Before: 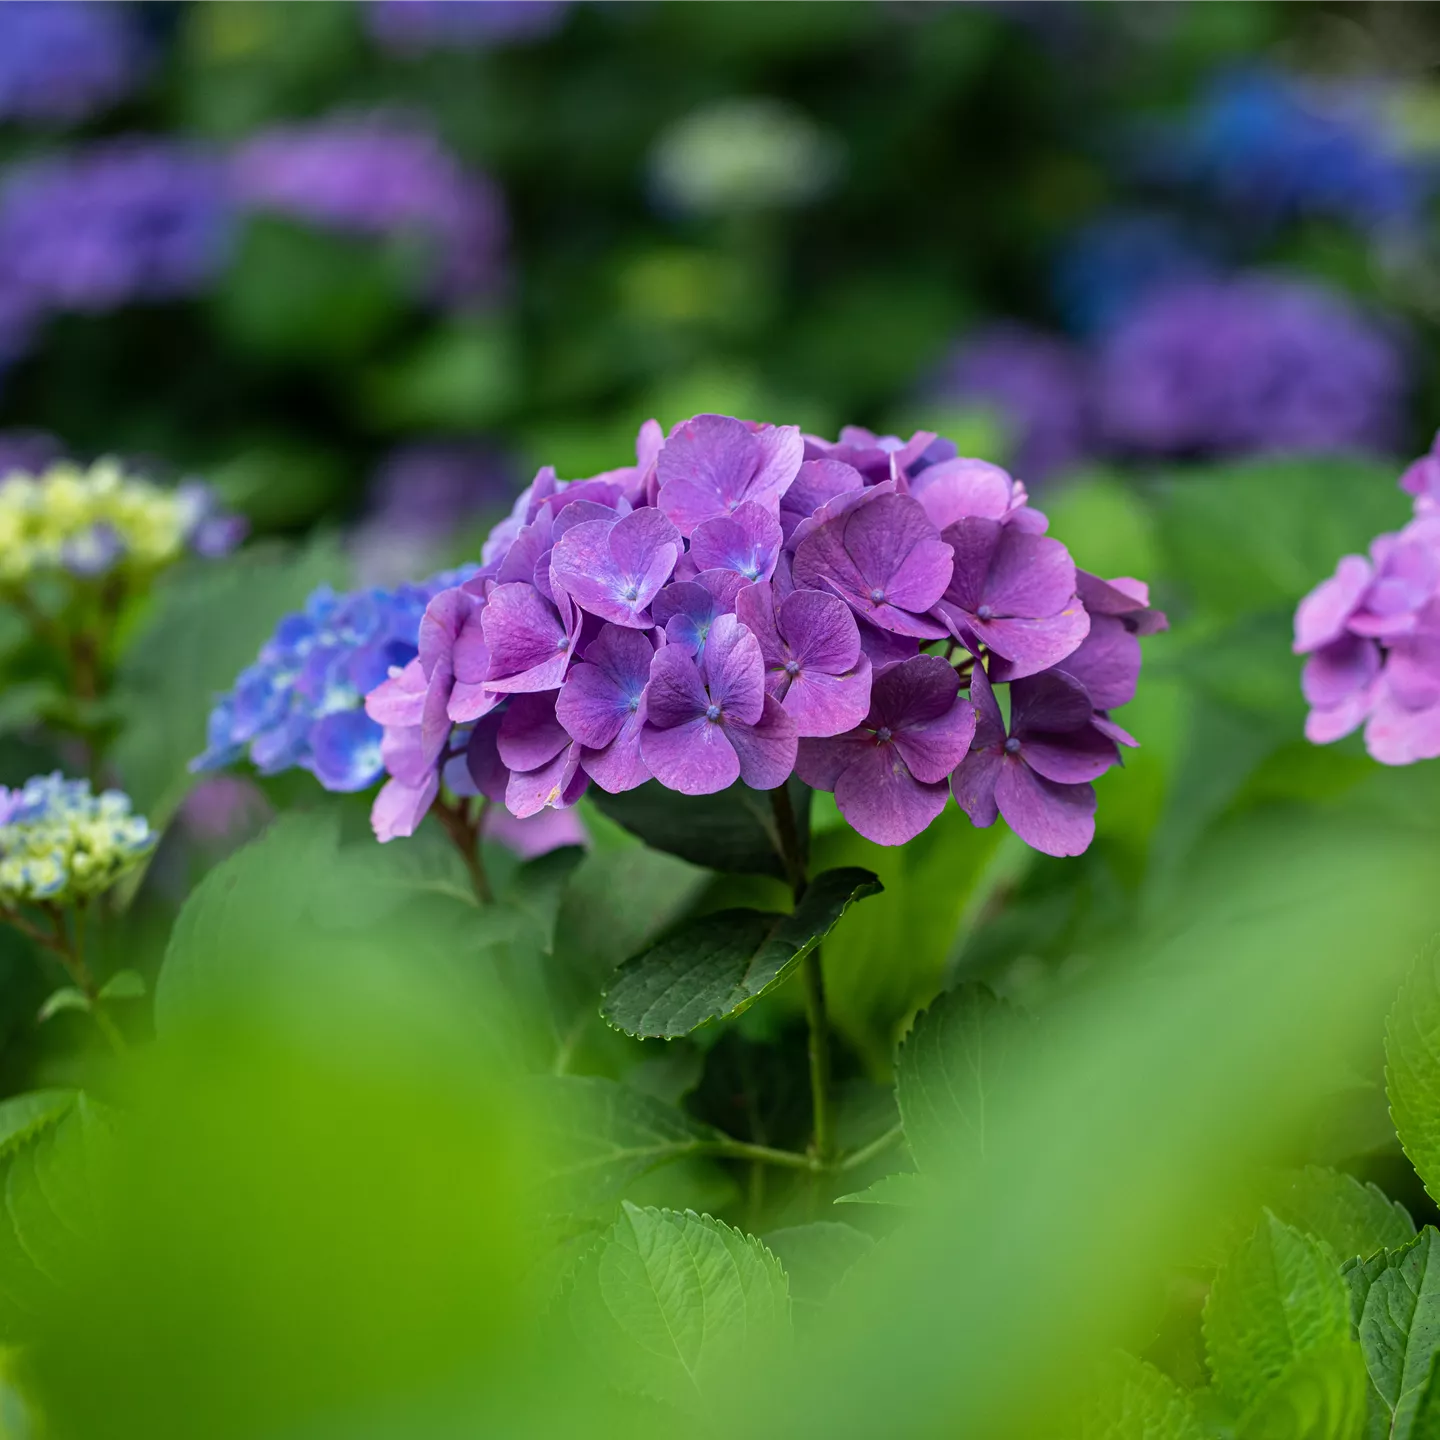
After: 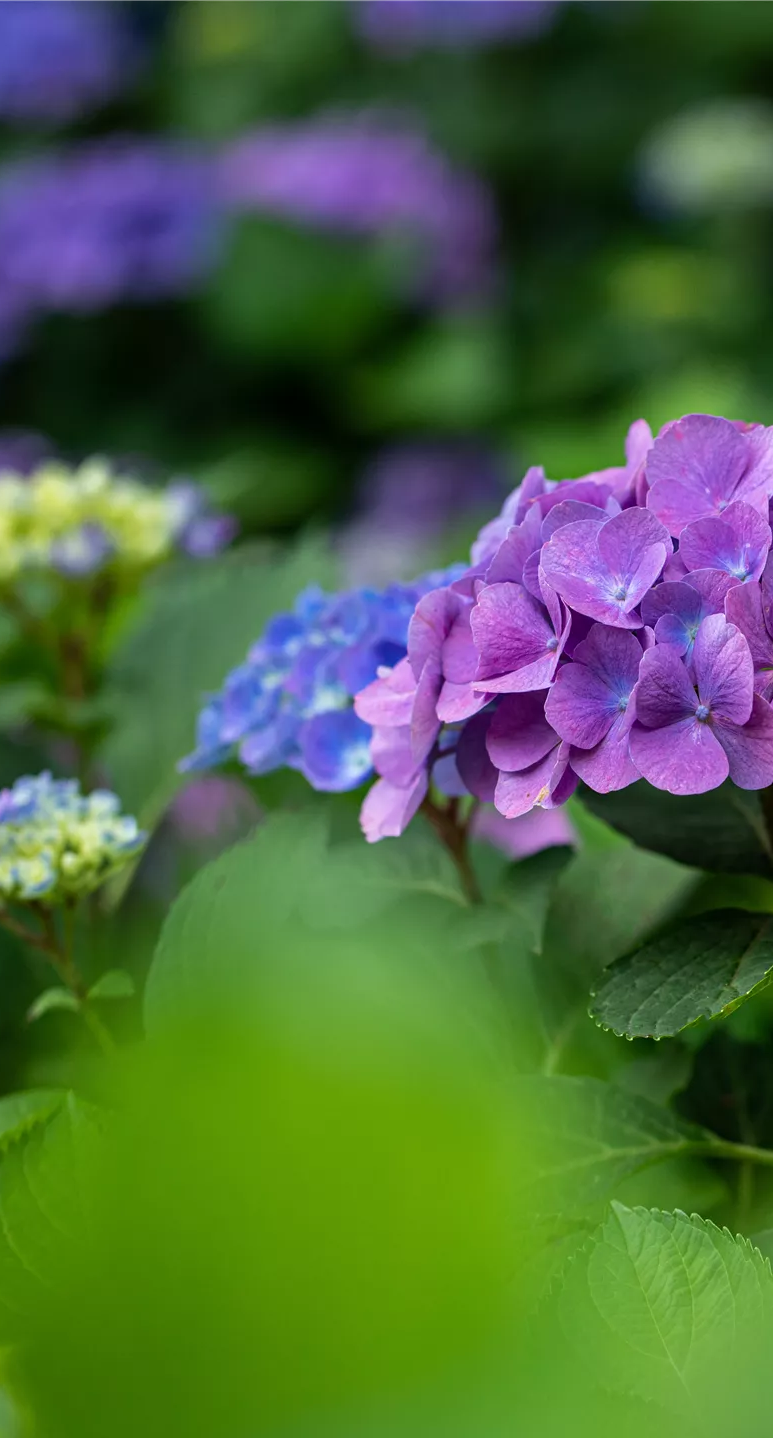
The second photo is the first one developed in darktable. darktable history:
crop: left 0.821%, right 45.472%, bottom 0.087%
